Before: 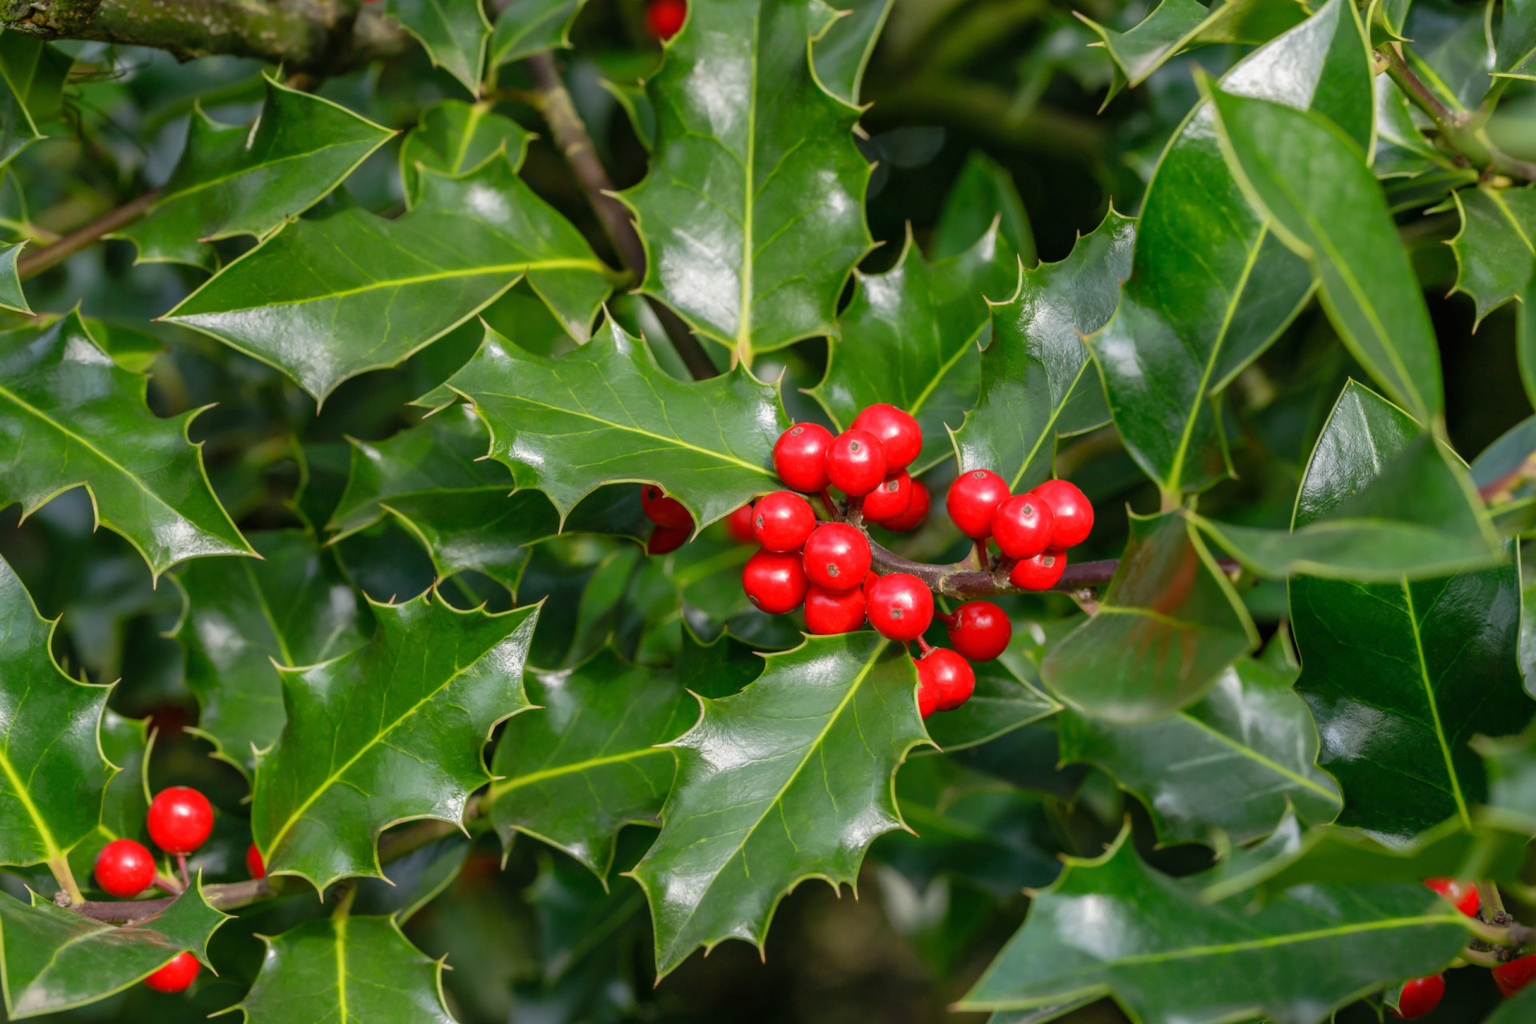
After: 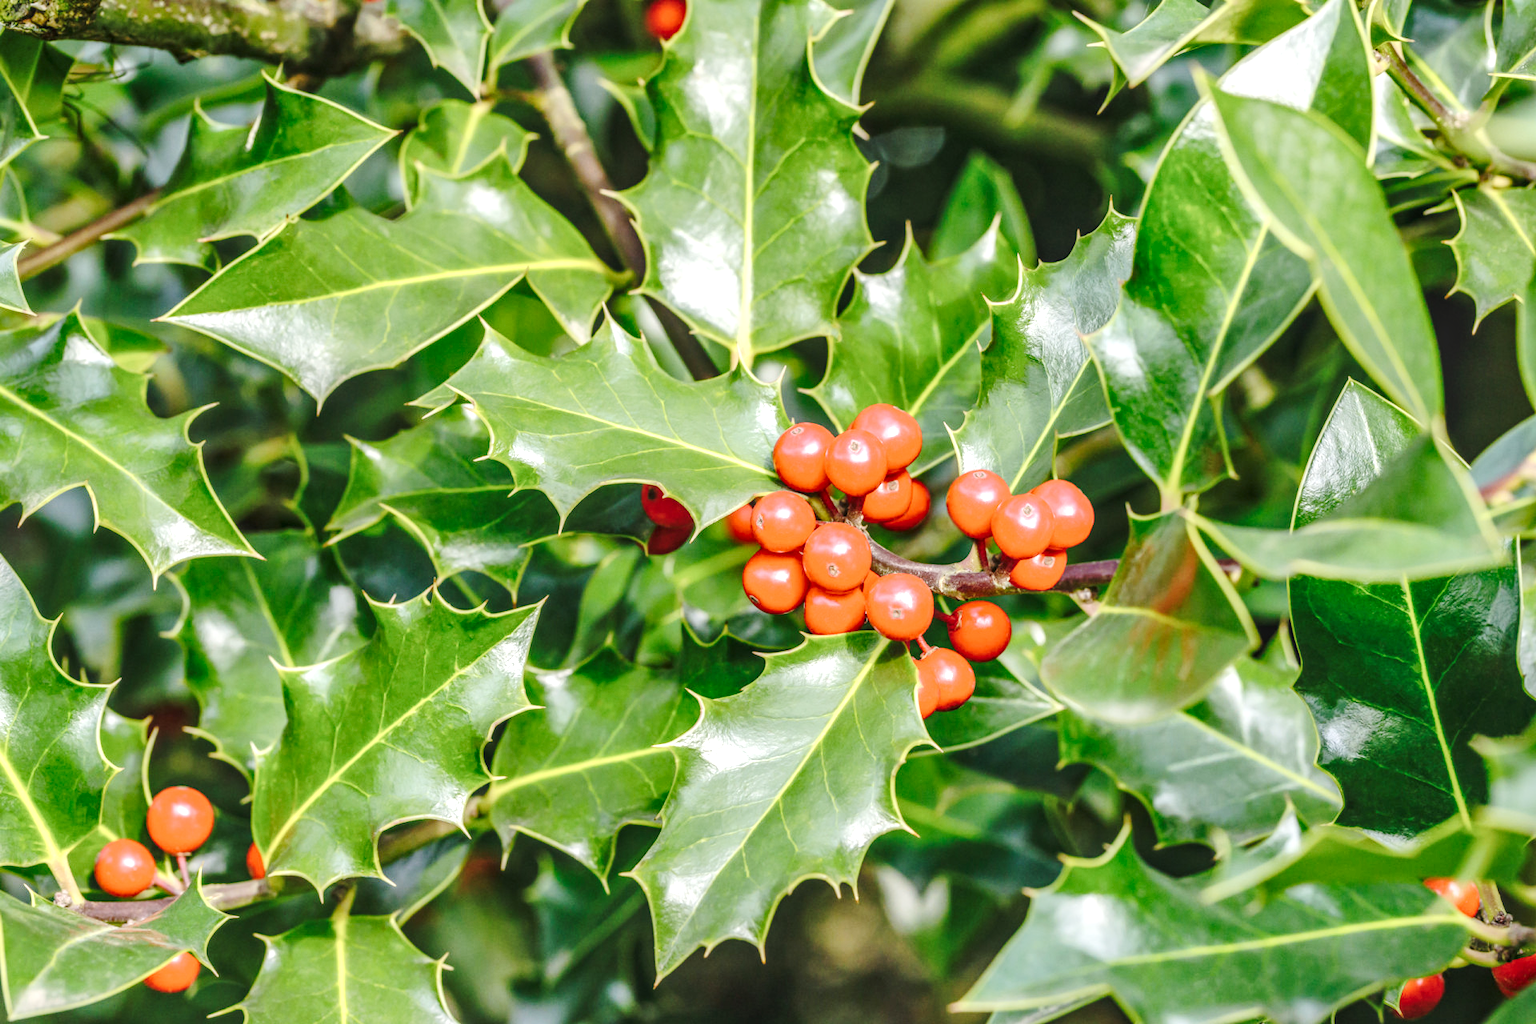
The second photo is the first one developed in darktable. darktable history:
exposure: black level correction 0, exposure 1.464 EV, compensate exposure bias true, compensate highlight preservation false
contrast brightness saturation: contrast 0.108, saturation -0.16
shadows and highlights: white point adjustment 0.975, soften with gaussian
local contrast: highlights 1%, shadows 7%, detail 133%
tone curve: curves: ch0 [(0, 0.018) (0.036, 0.038) (0.15, 0.131) (0.27, 0.247) (0.503, 0.556) (0.763, 0.785) (1, 0.919)]; ch1 [(0, 0) (0.203, 0.158) (0.333, 0.283) (0.451, 0.417) (0.502, 0.5) (0.519, 0.522) (0.562, 0.588) (0.603, 0.664) (0.722, 0.813) (1, 1)]; ch2 [(0, 0) (0.29, 0.295) (0.404, 0.436) (0.497, 0.499) (0.521, 0.523) (0.561, 0.605) (0.639, 0.664) (0.712, 0.764) (1, 1)], preserve colors none
